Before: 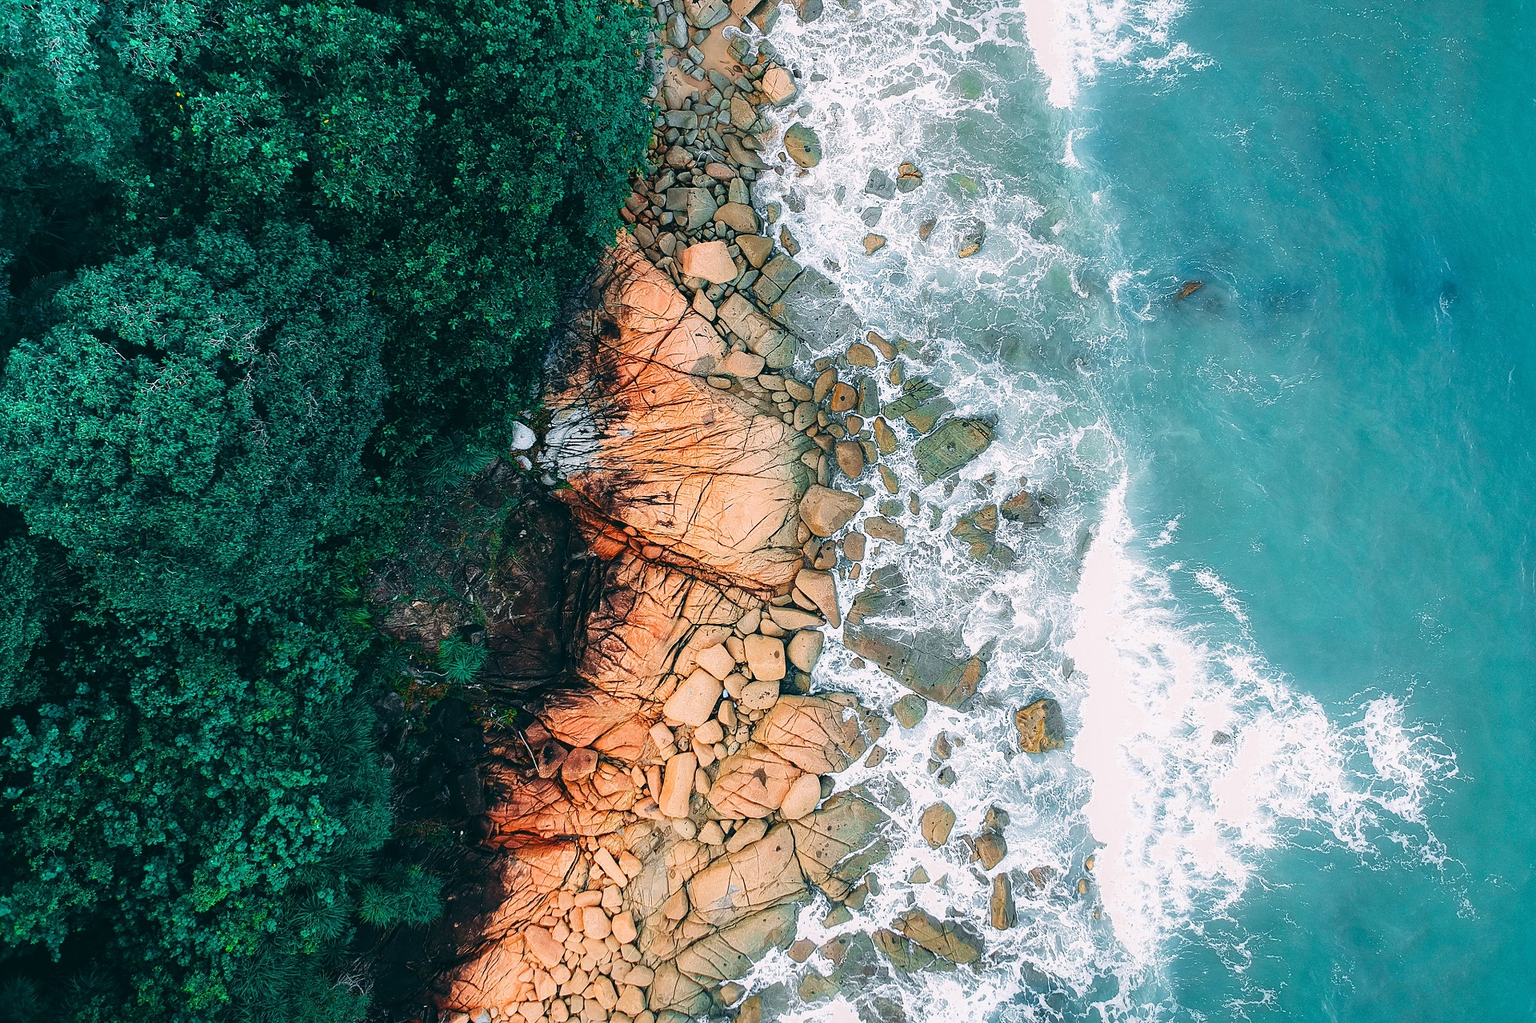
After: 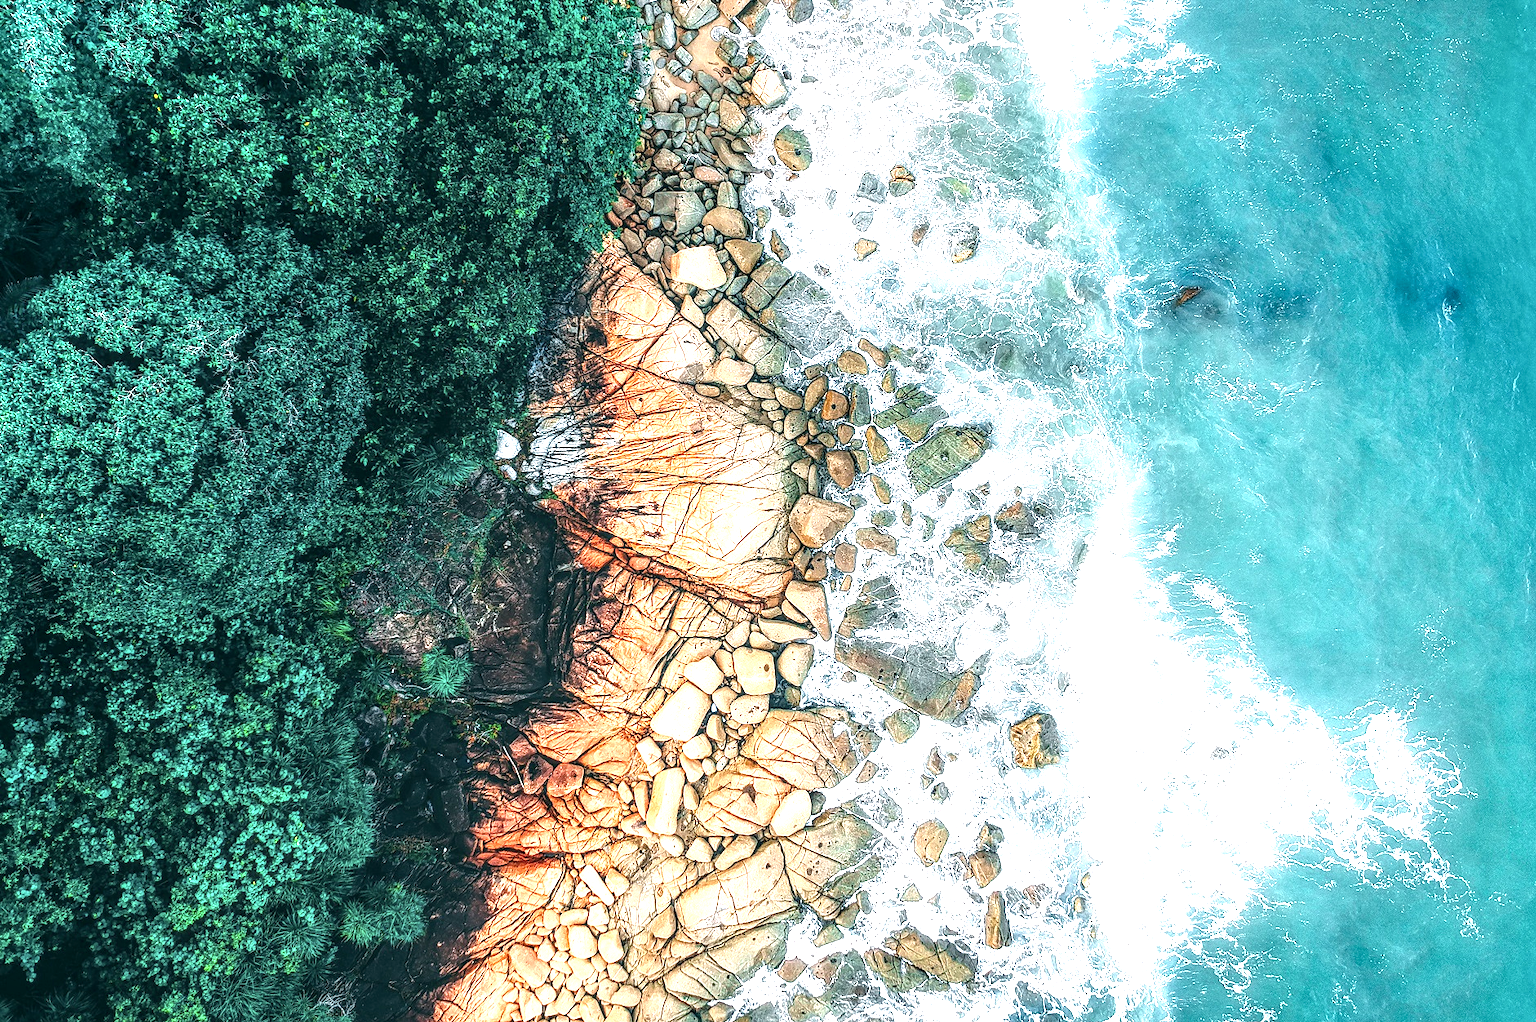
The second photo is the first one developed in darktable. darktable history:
crop: left 1.673%, right 0.277%, bottom 1.977%
local contrast: highlights 1%, shadows 5%, detail 181%
exposure: black level correction 0, exposure 1.199 EV, compensate exposure bias true, compensate highlight preservation false
contrast brightness saturation: contrast -0.086, brightness -0.037, saturation -0.114
